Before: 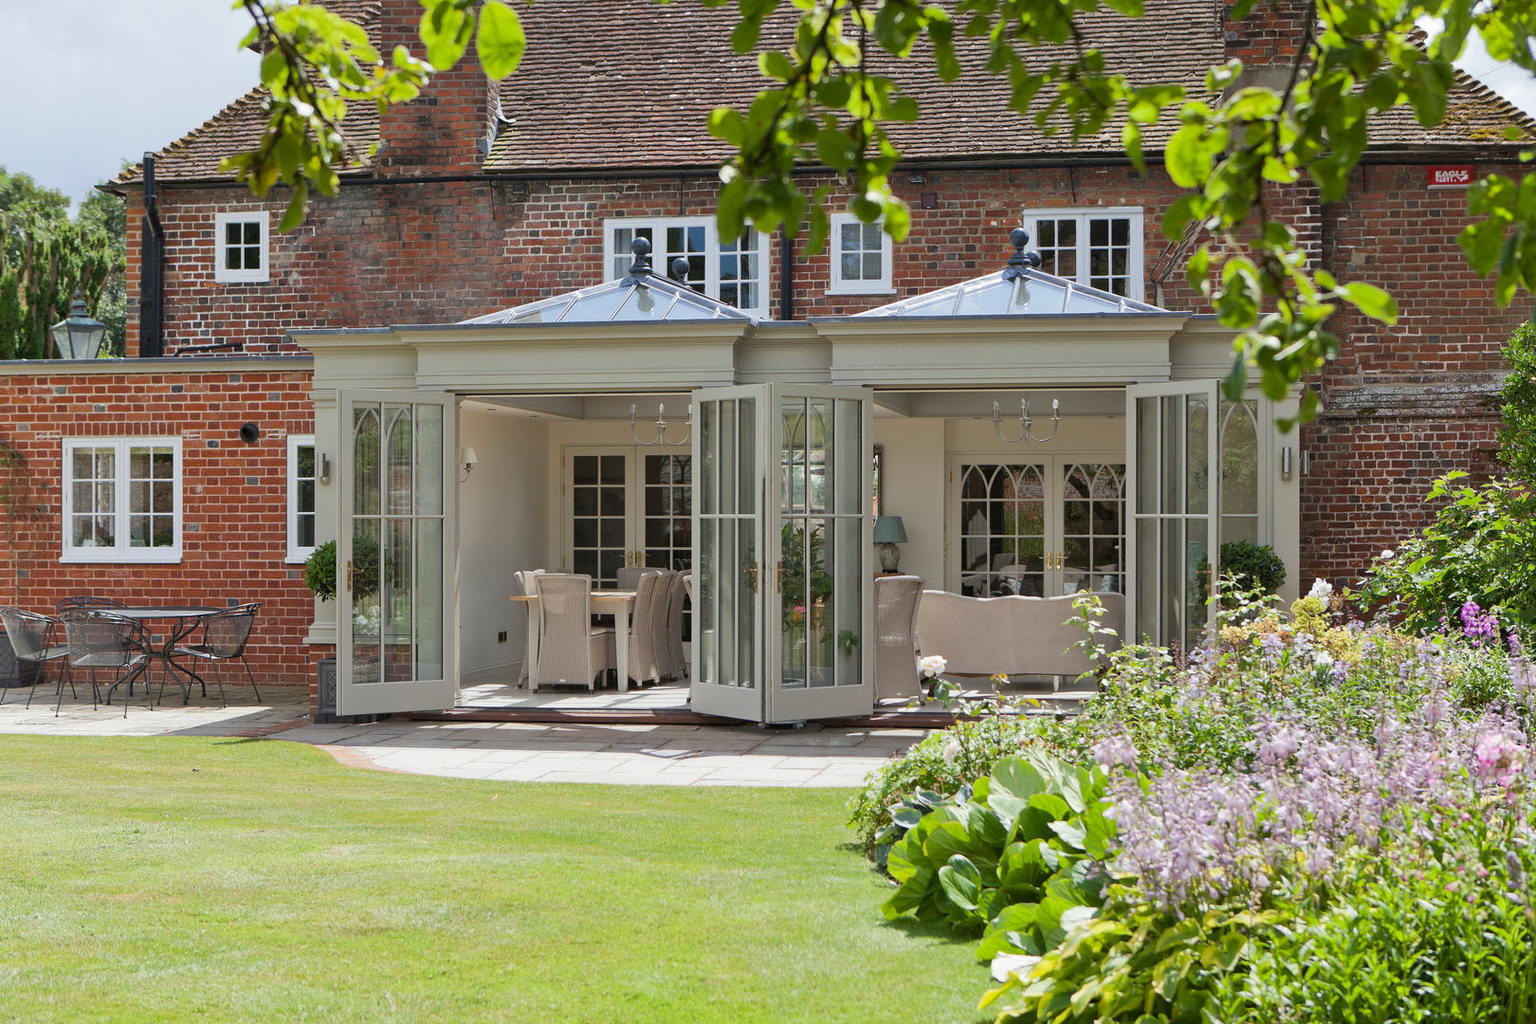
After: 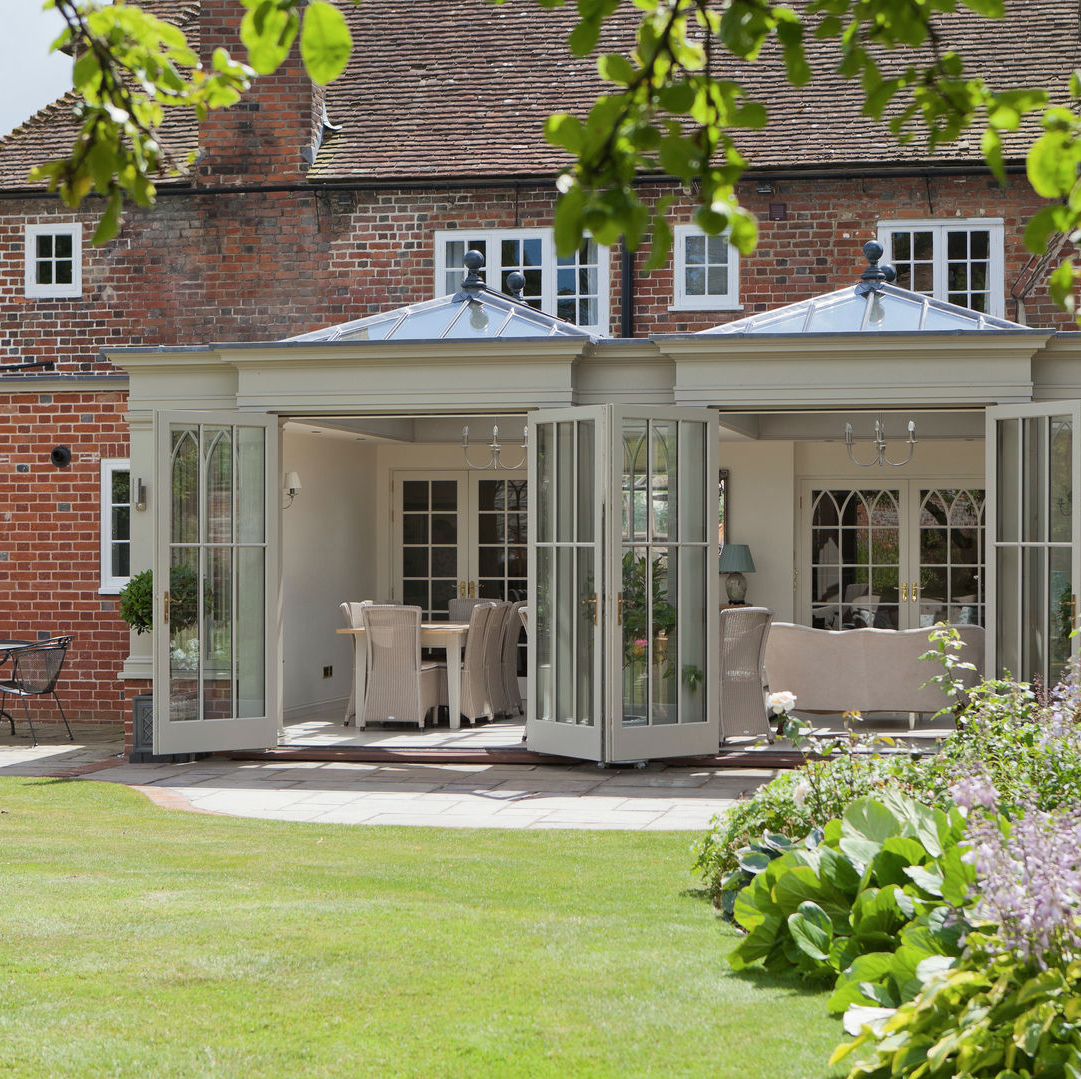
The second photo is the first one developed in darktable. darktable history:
crop and rotate: left 12.523%, right 20.739%
color zones: curves: ch0 [(0, 0.5) (0.143, 0.52) (0.286, 0.5) (0.429, 0.5) (0.571, 0.5) (0.714, 0.5) (0.857, 0.5) (1, 0.5)]; ch1 [(0, 0.489) (0.155, 0.45) (0.286, 0.466) (0.429, 0.5) (0.571, 0.5) (0.714, 0.5) (0.857, 0.5) (1, 0.489)]
